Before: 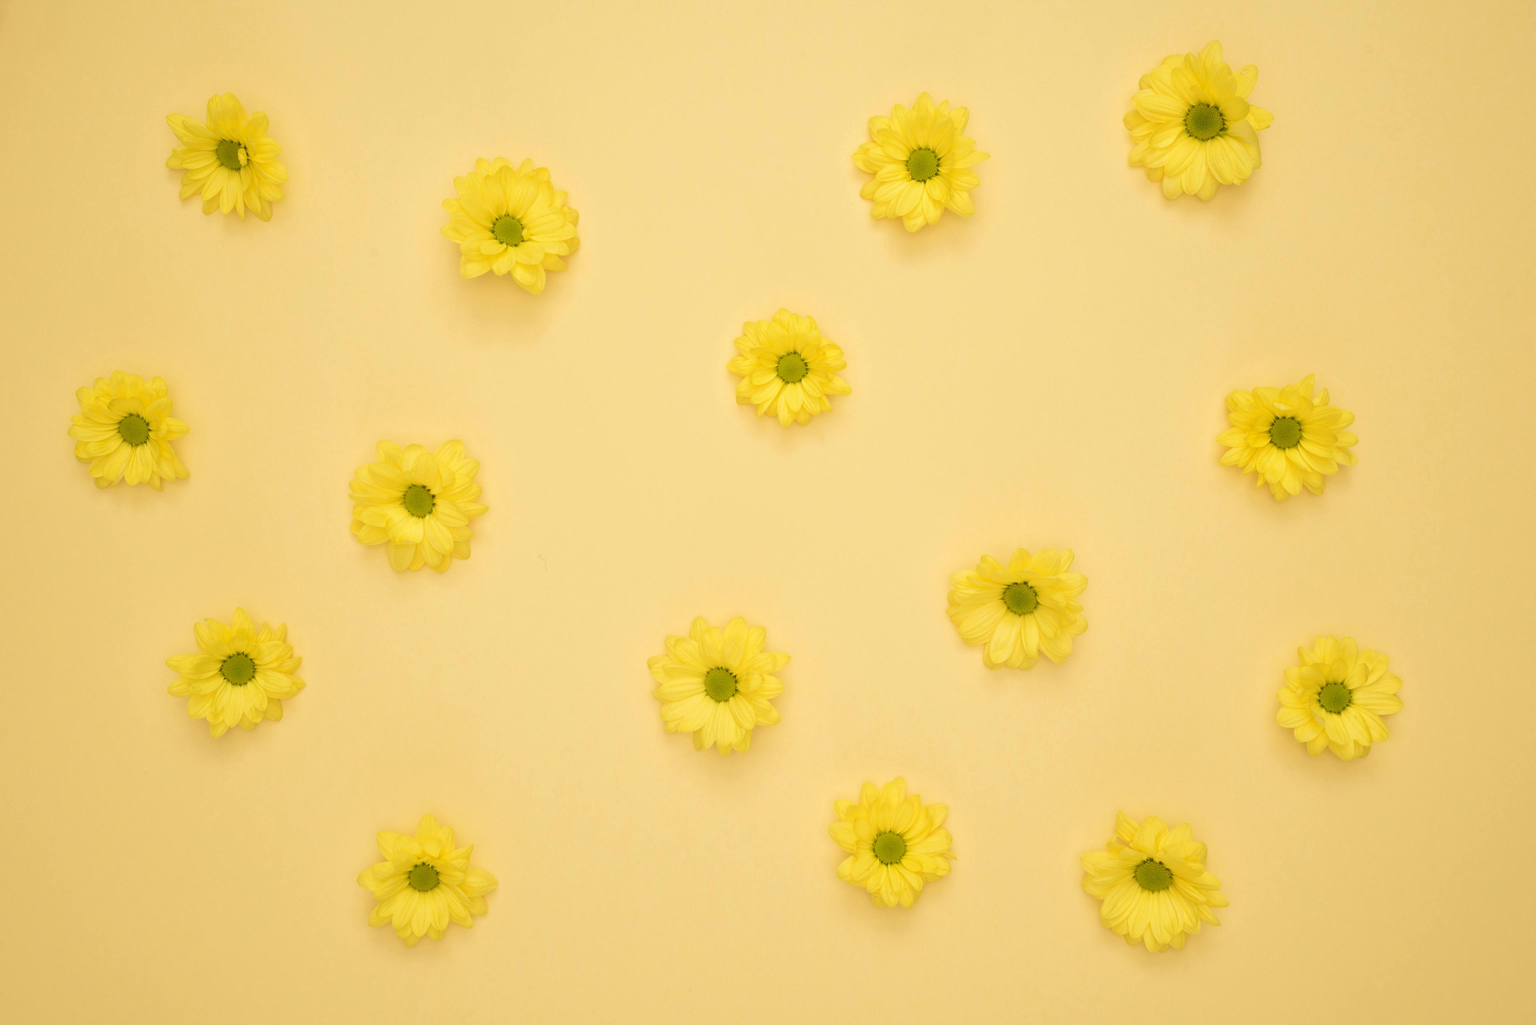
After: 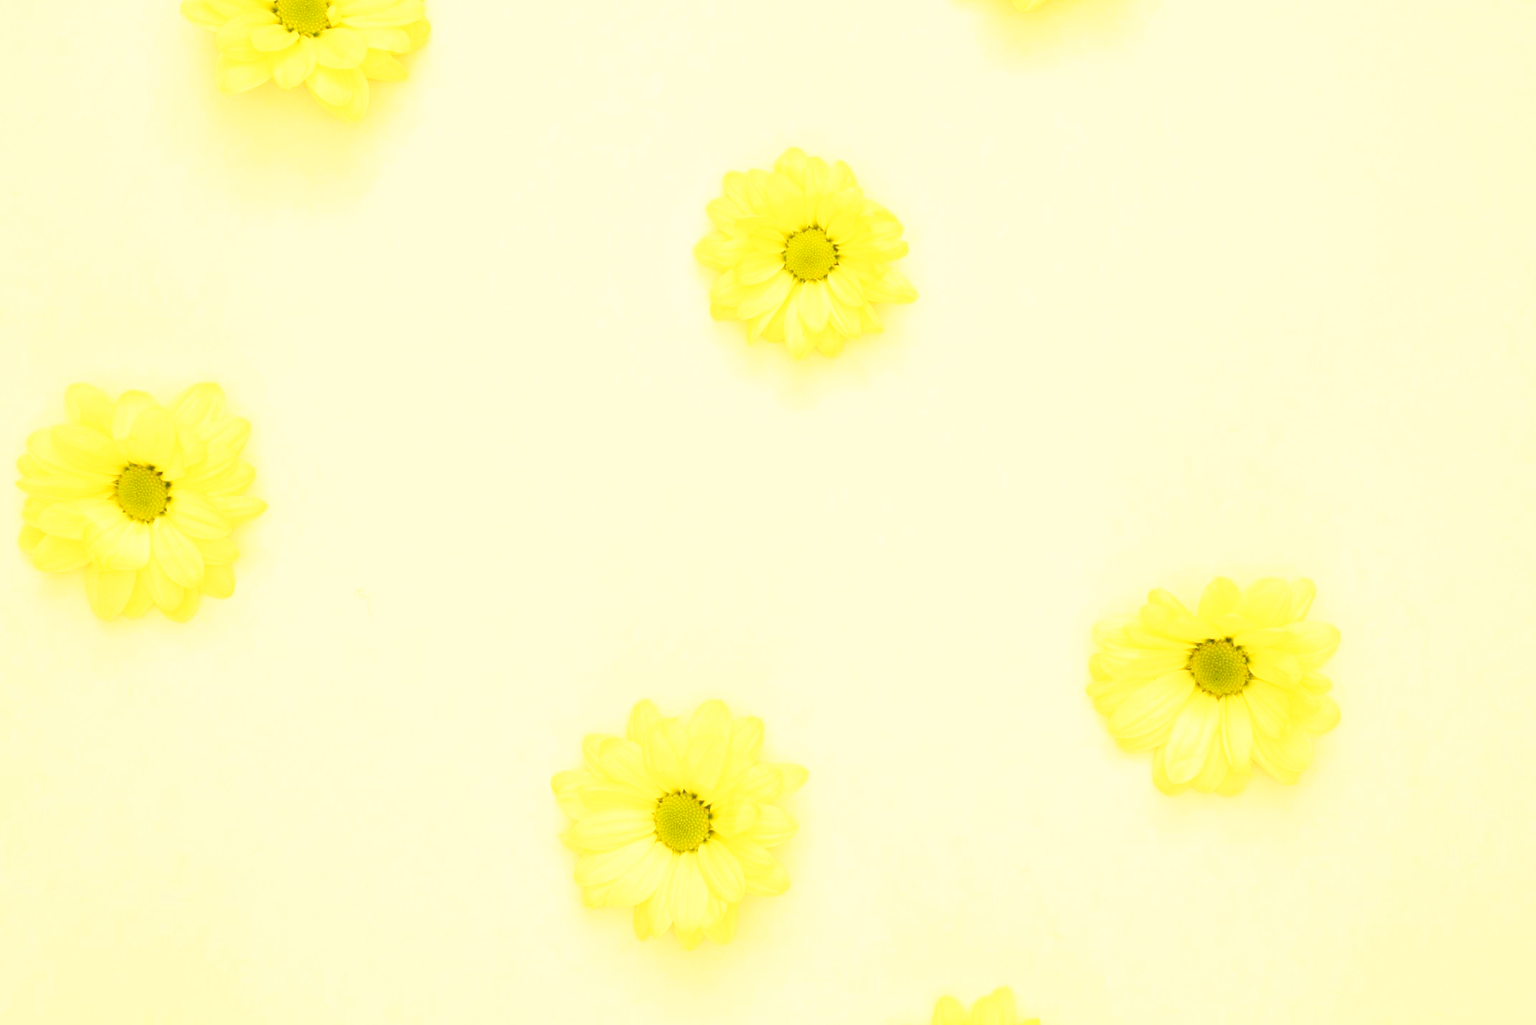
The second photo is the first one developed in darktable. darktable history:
crop and rotate: left 22.13%, top 22.054%, right 22.026%, bottom 22.102%
tone equalizer: on, module defaults
base curve: curves: ch0 [(0, 0) (0.495, 0.917) (1, 1)], preserve colors none
